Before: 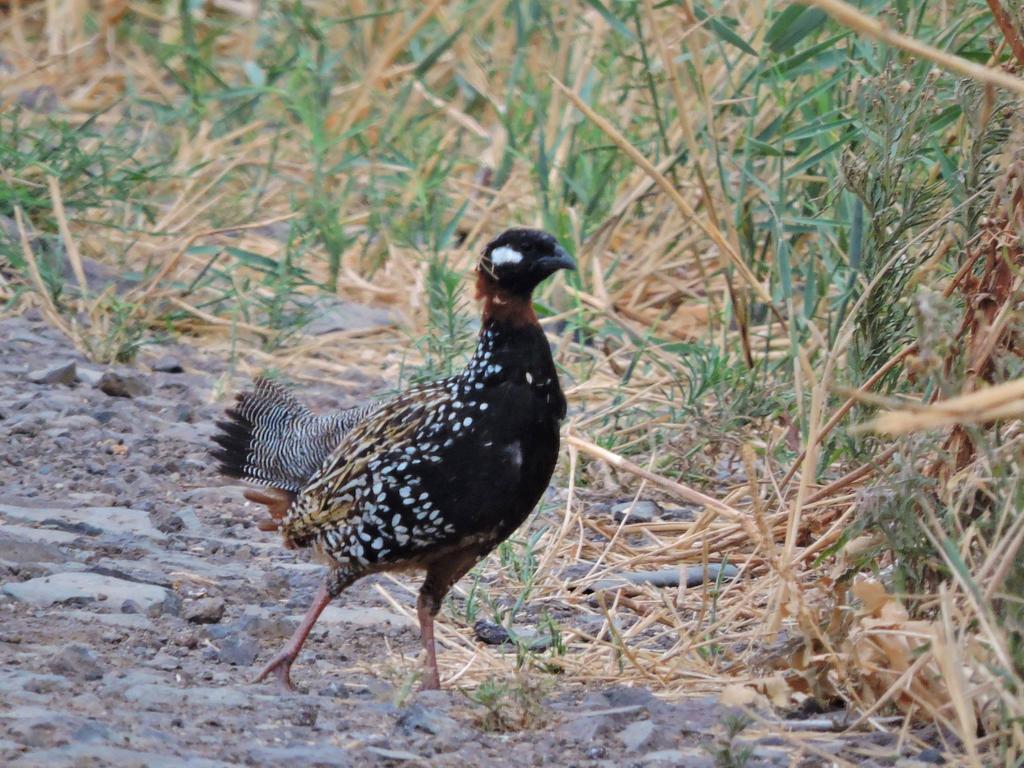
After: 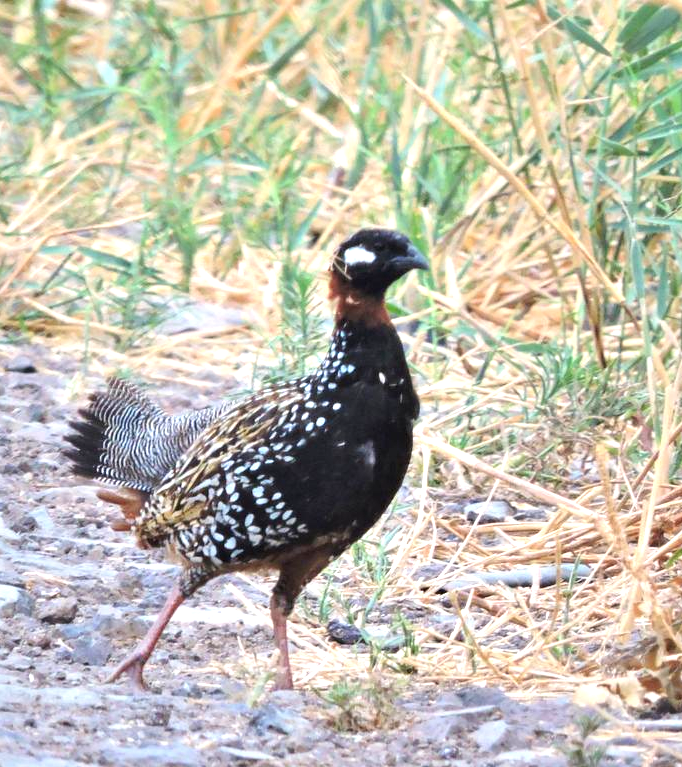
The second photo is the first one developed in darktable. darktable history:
exposure: black level correction 0, exposure 1.1 EV, compensate exposure bias true, compensate highlight preservation false
crop and rotate: left 14.385%, right 18.948%
